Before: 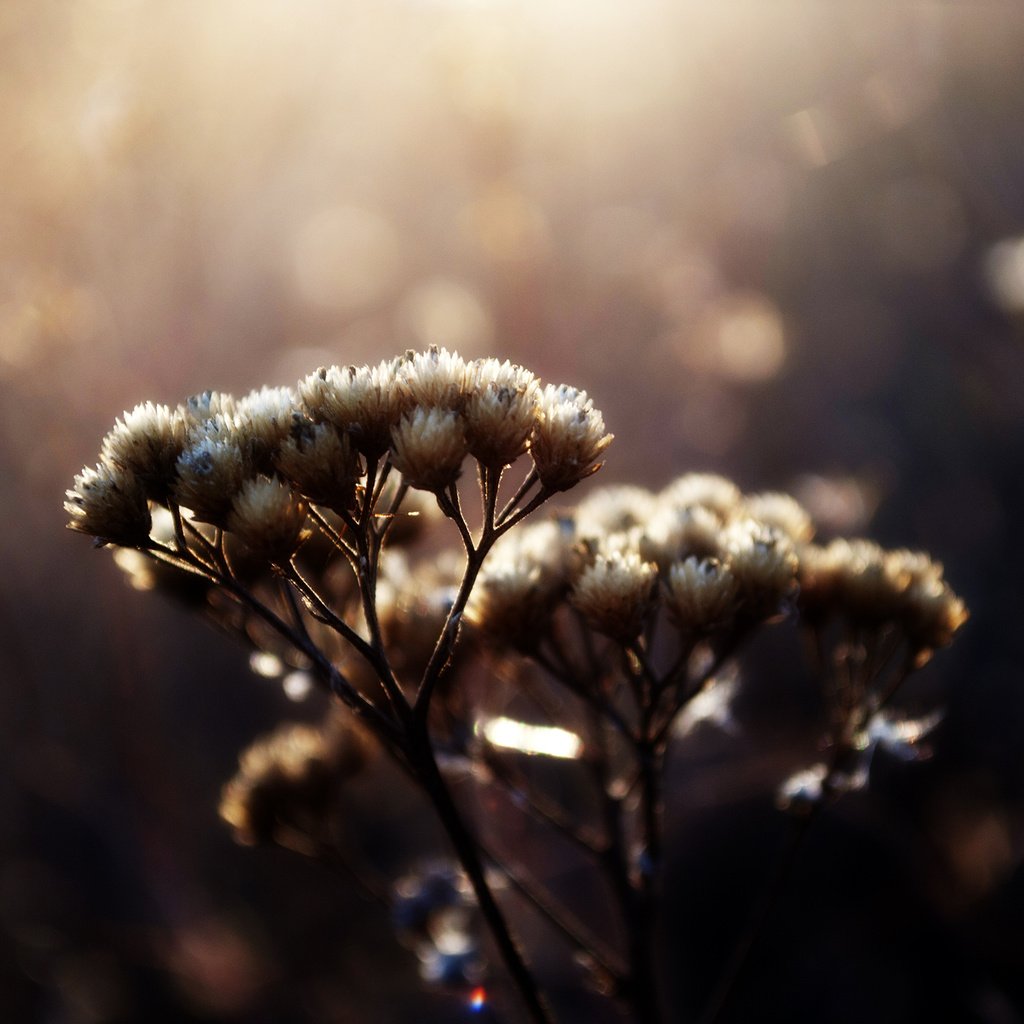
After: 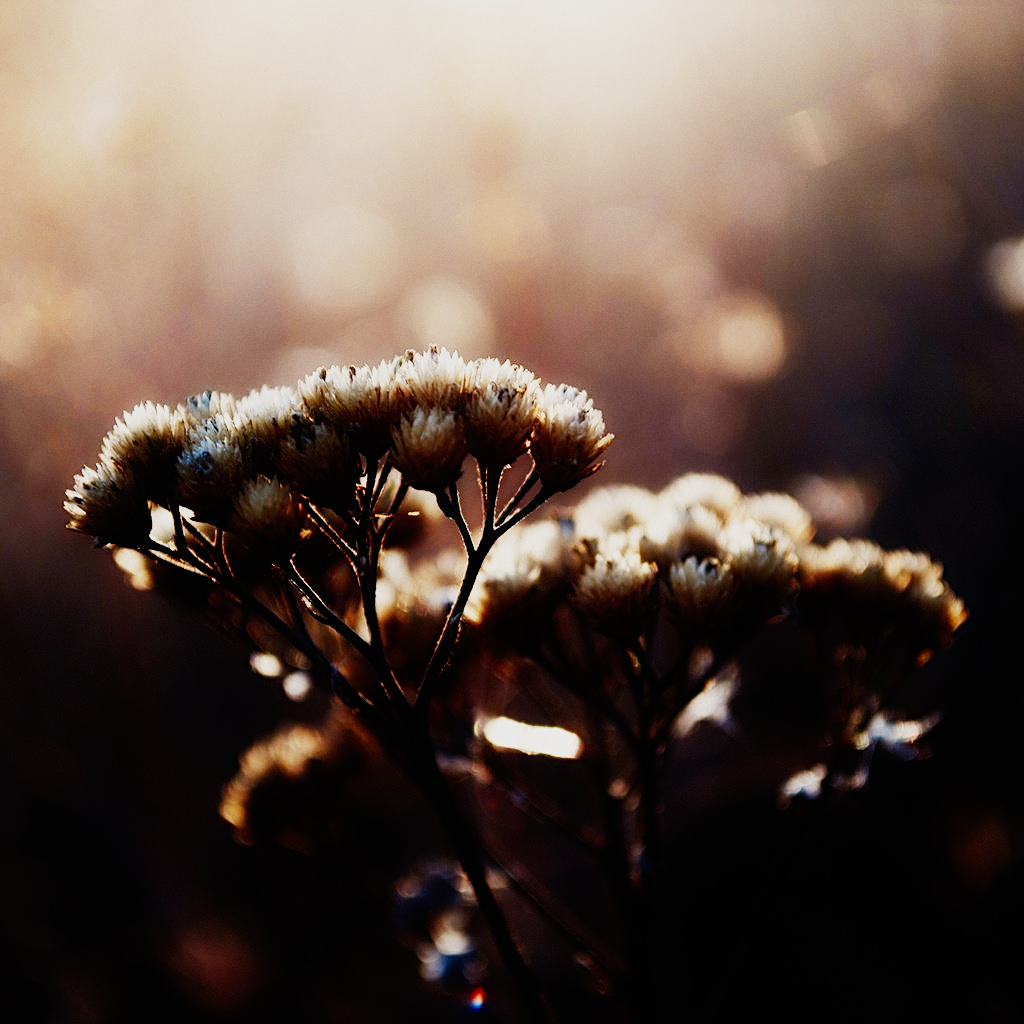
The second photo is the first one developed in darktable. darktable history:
contrast equalizer: y [[0.5, 0.486, 0.447, 0.446, 0.489, 0.5], [0.5 ×6], [0.5 ×6], [0 ×6], [0 ×6]]
color equalizer: saturation › orange 1.03, saturation › green 0.92, saturation › blue 1.05, hue › yellow -4.8, hue › green 2.4, brightness › red 0.96, brightness › orange 1.04, brightness › yellow 1.04, brightness › green 0.9, brightness › cyan 0.953, brightness › blue 0.92, brightness › lavender 0.98, brightness › magenta 0.98 | blend: blend mode normal, opacity 100%; mask: uniform (no mask)
diffuse or sharpen "_builtin_sharpen demosaicing | AA filter": edge sensitivity 1, 1st order anisotropy 100%, 2nd order anisotropy 100%, 3rd order anisotropy 100%, 4th order anisotropy 100%, 1st order speed -25%, 2nd order speed -25%, 3rd order speed -25%, 4th order speed -25%
diffuse or sharpen "_builtin_local contrast | fast": radius span 512, edge sensitivity 0.01, edge threshold 0.05, 3rd order anisotropy 500%, 3rd order speed -50%, central radius 512
diffuse or sharpen "_builtin_lens deblur | medium": iterations 16, radius span 10, edge sensitivity 3, edge threshold 1, 1st order anisotropy 100%, 3rd order anisotropy 100%, 1st order speed -25%, 2nd order speed 12.5%, 3rd order speed -50%, 4th order speed 25%
diffuse or sharpen "bloom 20%": radius span 32, 1st order speed 50%, 2nd order speed 50%, 3rd order speed 50%, 4th order speed 50% | blend: blend mode normal, opacity 20%; mask: uniform (no mask)
grain "film": coarseness 0.09 ISO, strength 10%
rgb primaries "creative|lucid": red purity 1.05, green hue 0.035, green purity 1.05, blue hue -0.052, blue purity 1.1
sigmoid: contrast 1.7, skew -0.2, preserve hue 0%, red attenuation 0.1, red rotation 0.035, green attenuation 0.1, green rotation -0.017, blue attenuation 0.15, blue rotation -0.052, base primaries Rec2020
color balance rgb "creative|lucid": shadows lift › chroma 1%, shadows lift › hue 28.8°, power › hue 60°, highlights gain › chroma 1%, highlights gain › hue 60°, global offset › luminance 0.25%, perceptual saturation grading › highlights -20%, perceptual saturation grading › shadows 20%, perceptual brilliance grading › highlights 10%, perceptual brilliance grading › shadows -5%, global vibrance 19.67%
